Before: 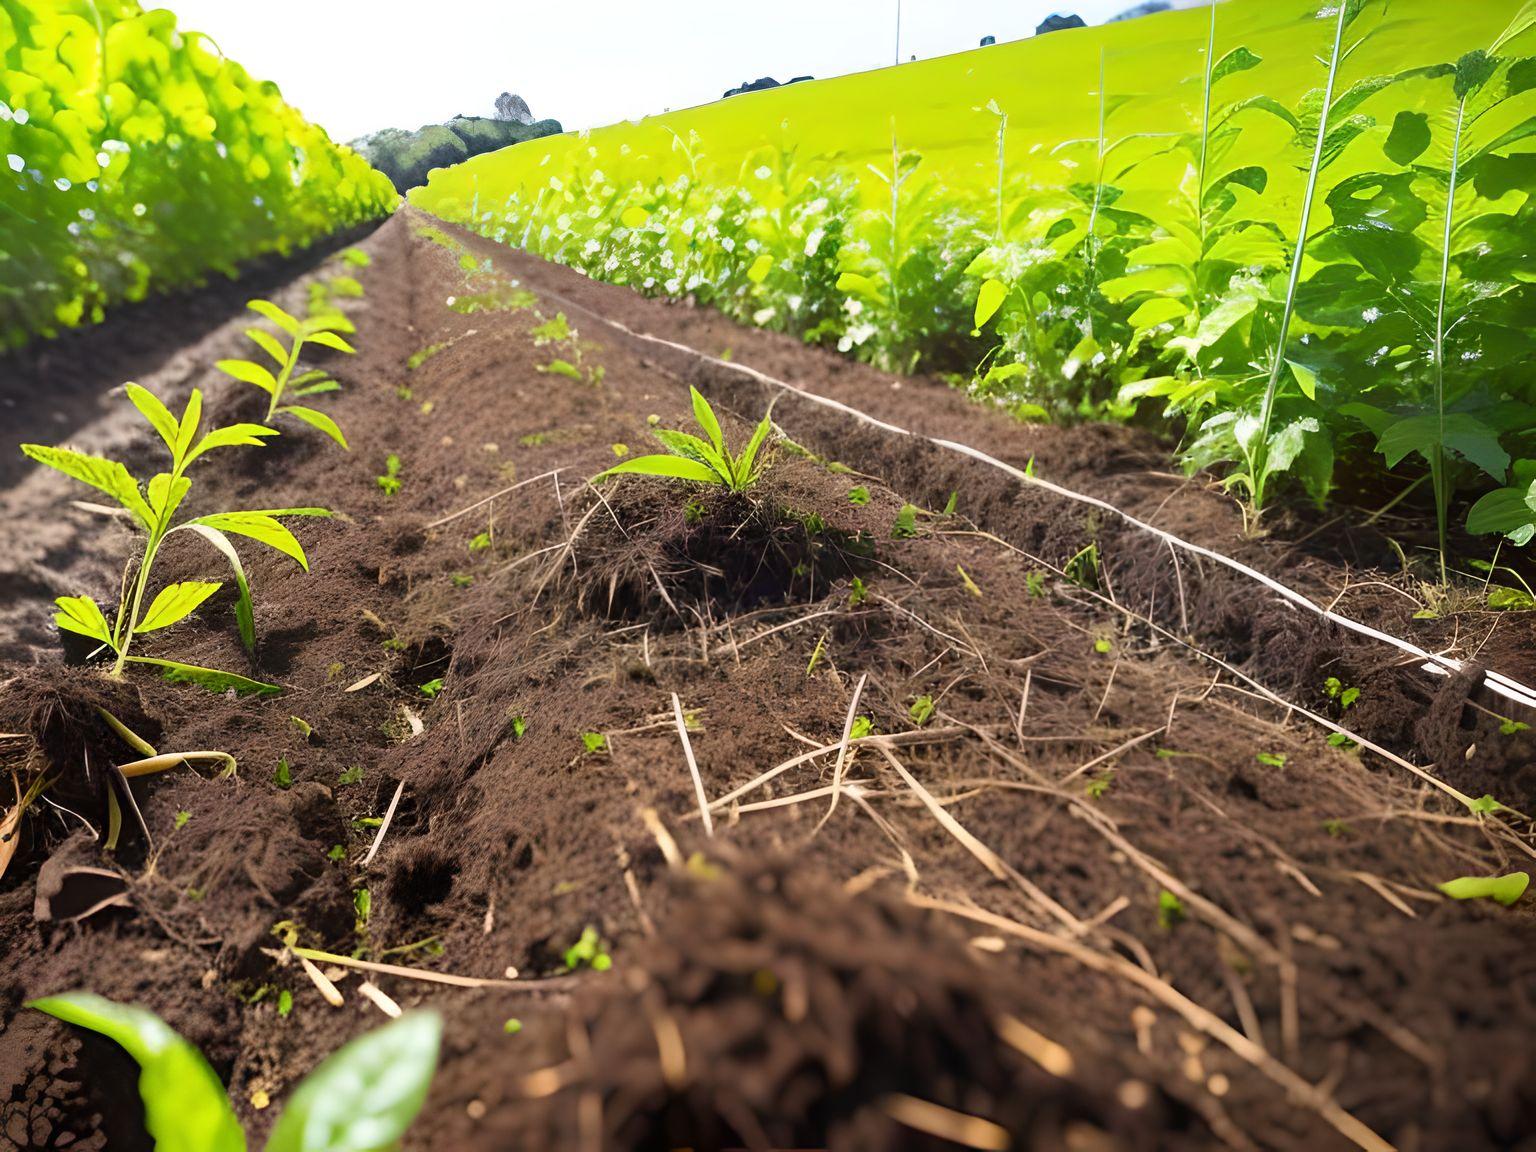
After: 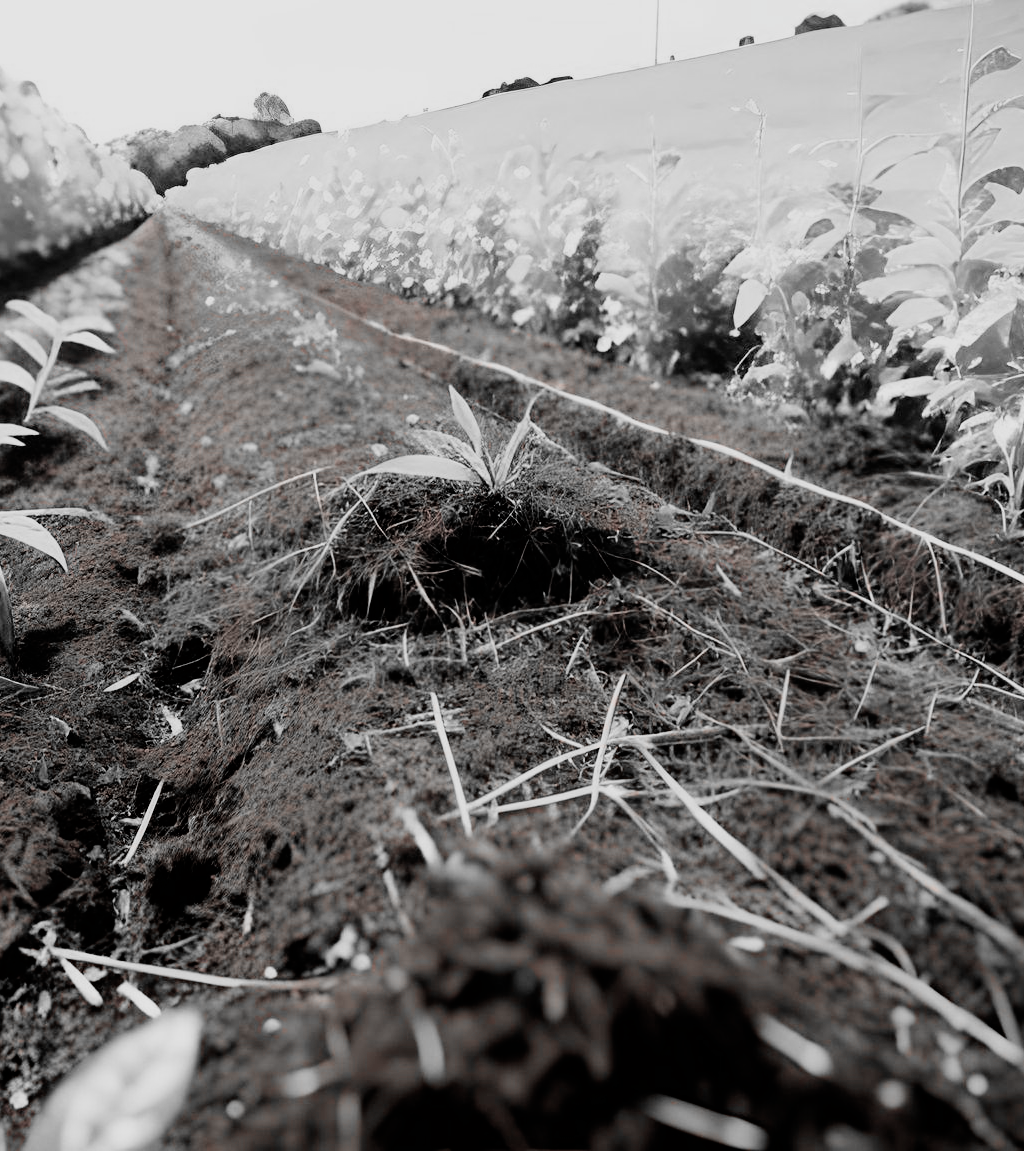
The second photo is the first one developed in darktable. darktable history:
crop and rotate: left 15.754%, right 17.579%
filmic rgb: black relative exposure -5 EV, hardness 2.88, contrast 1.3, highlights saturation mix -10%
color zones: curves: ch1 [(0, 0.006) (0.094, 0.285) (0.171, 0.001) (0.429, 0.001) (0.571, 0.003) (0.714, 0.004) (0.857, 0.004) (1, 0.006)]
